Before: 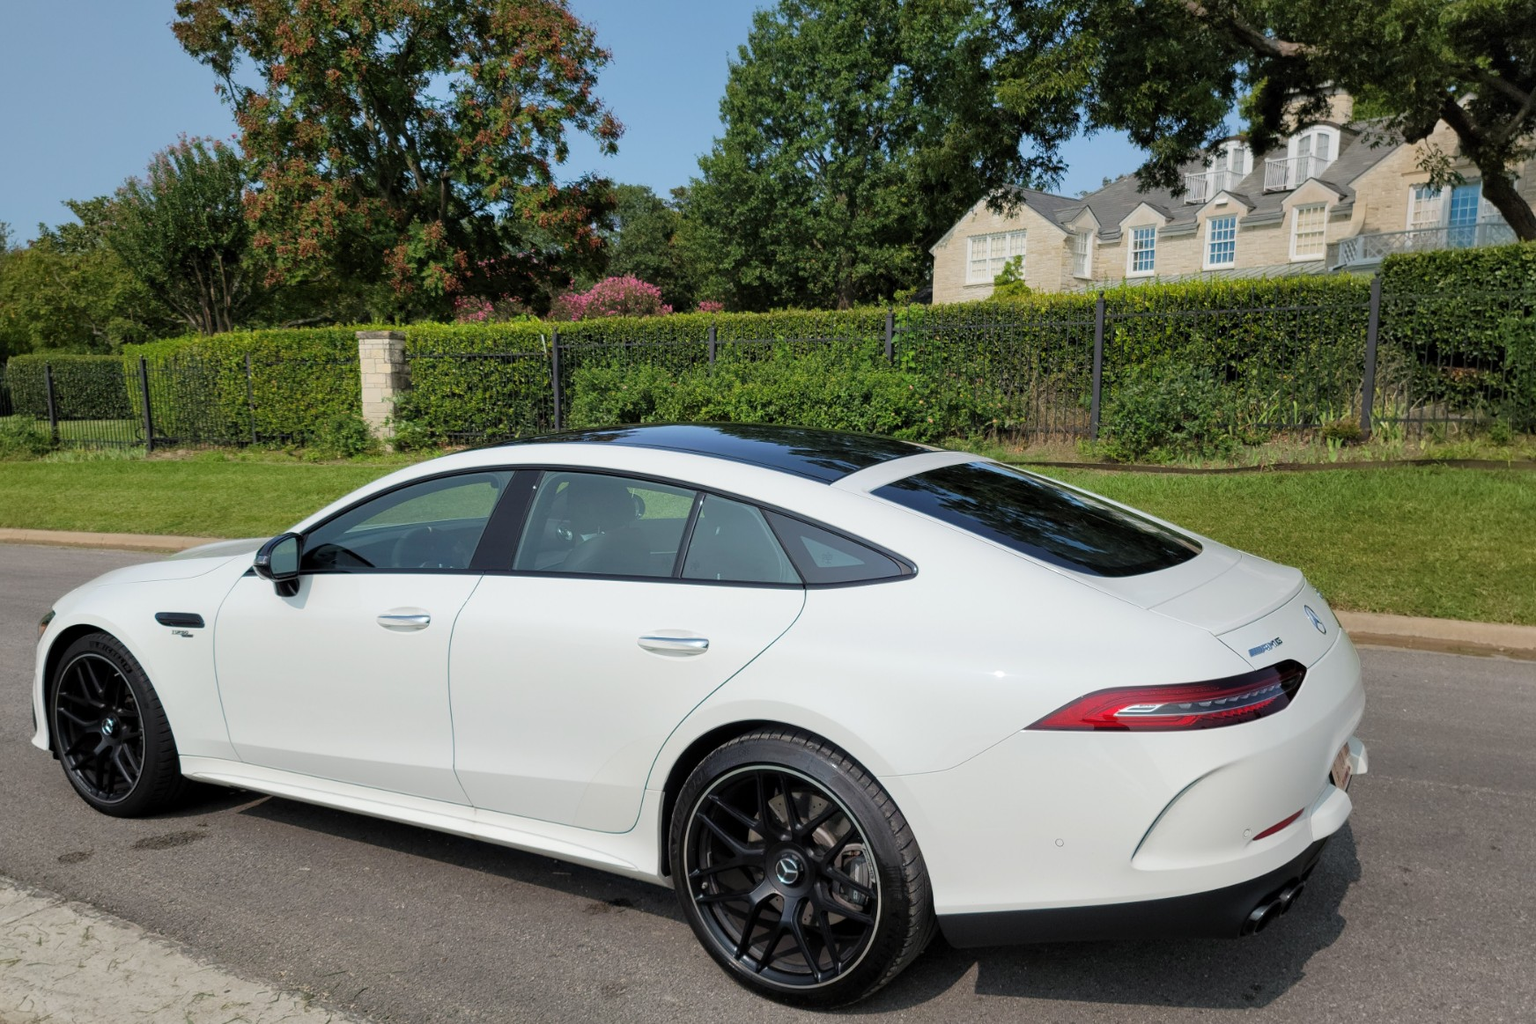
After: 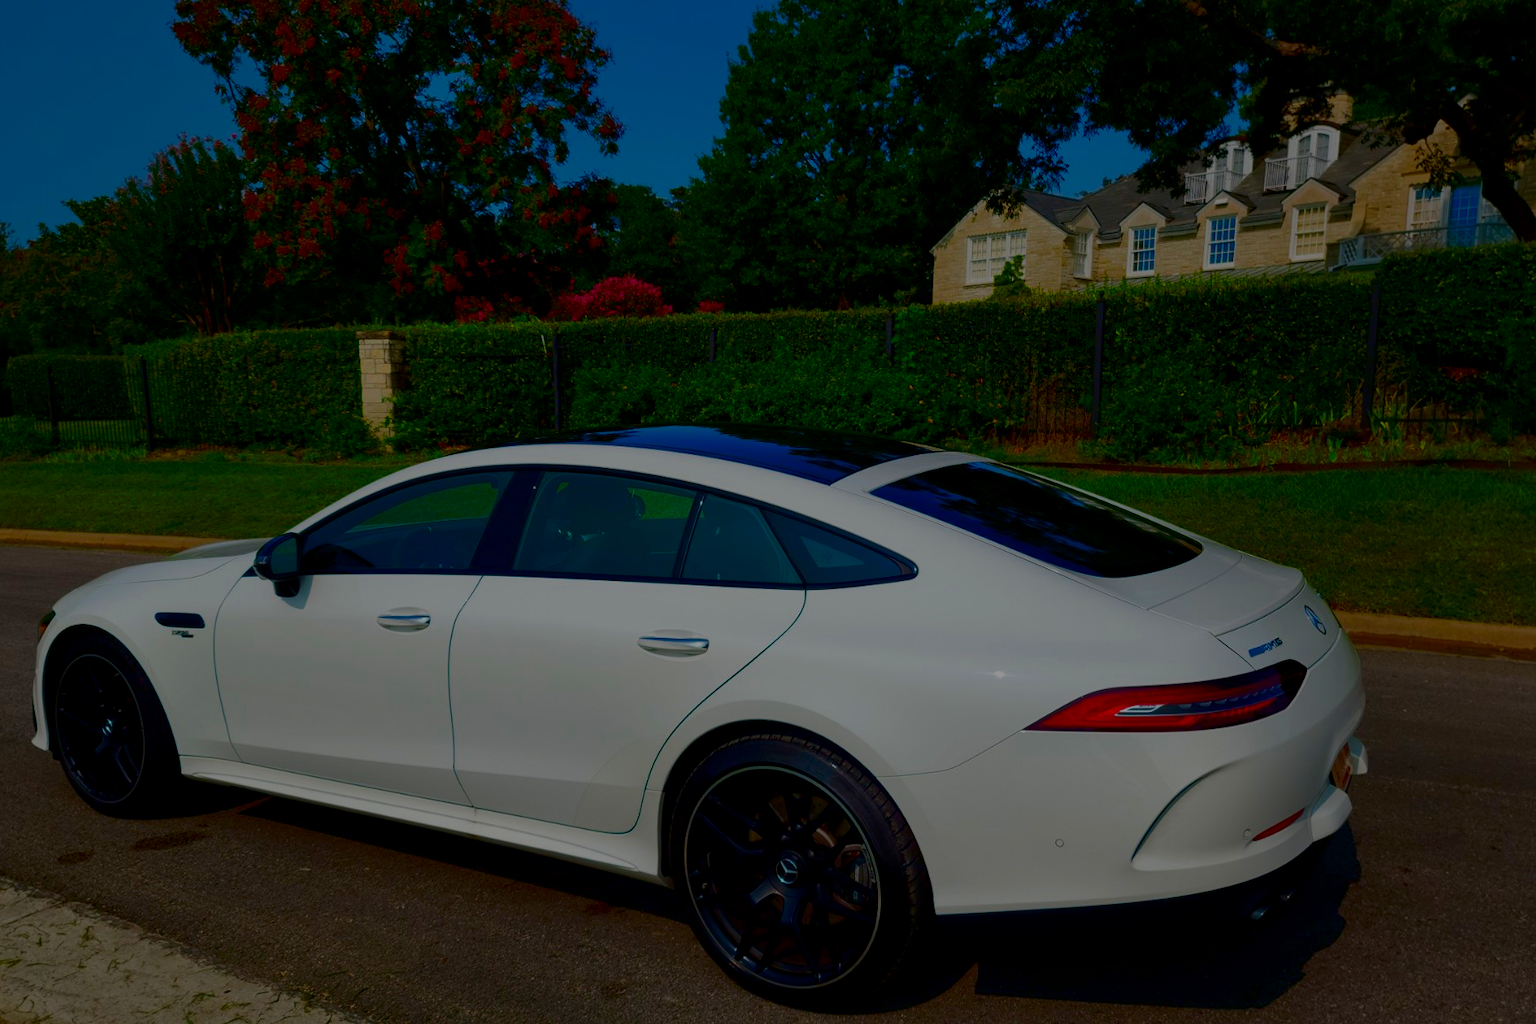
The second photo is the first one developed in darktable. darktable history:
filmic rgb: black relative exposure -7.65 EV, white relative exposure 4.56 EV, hardness 3.61
contrast brightness saturation: brightness -1, saturation 1
